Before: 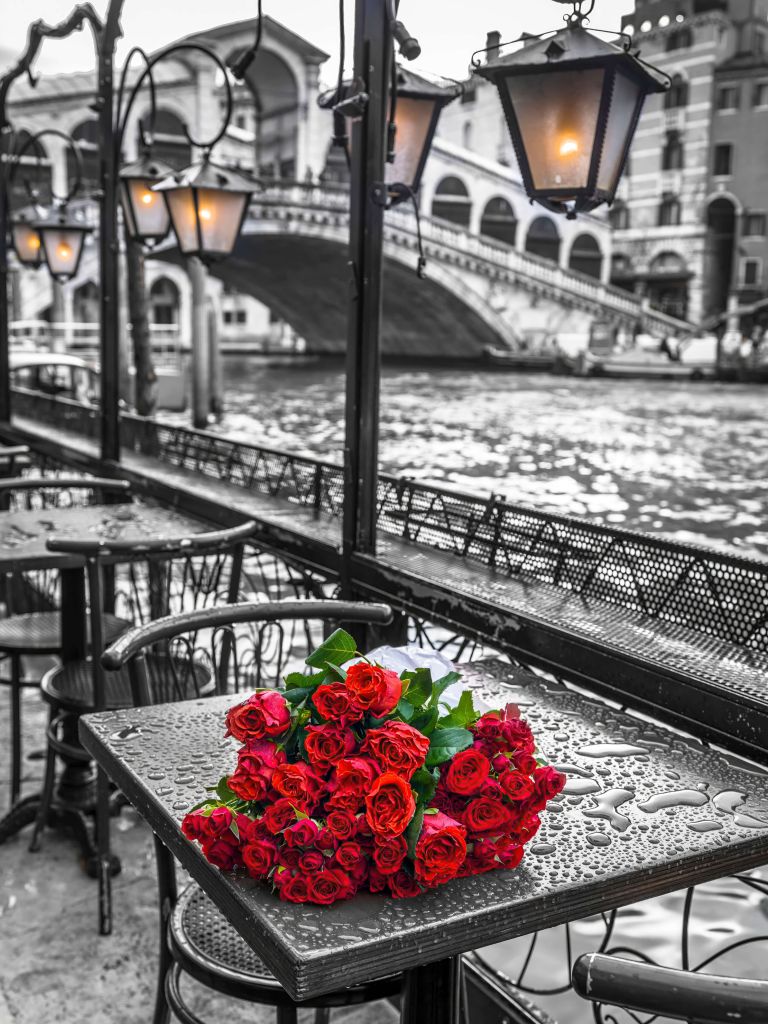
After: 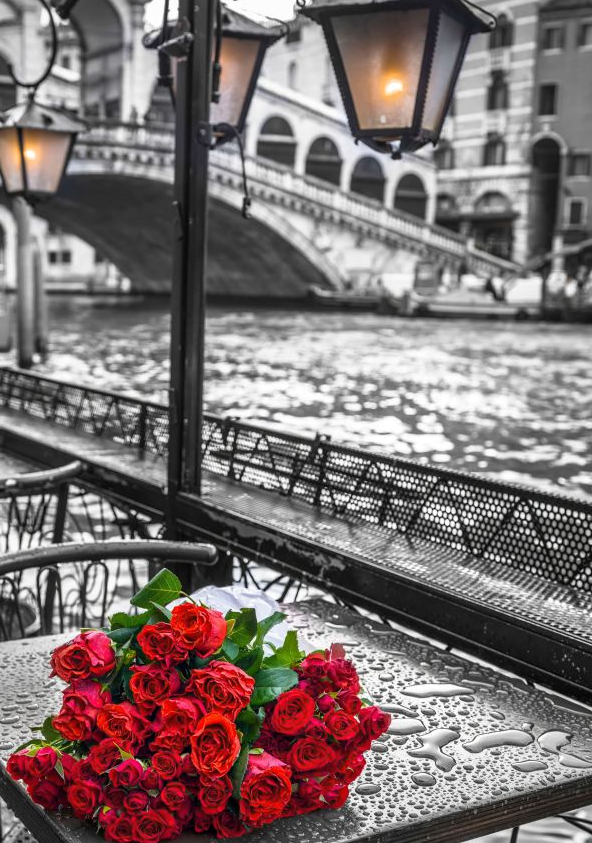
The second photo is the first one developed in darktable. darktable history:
crop: left 22.829%, top 5.881%, bottom 11.792%
